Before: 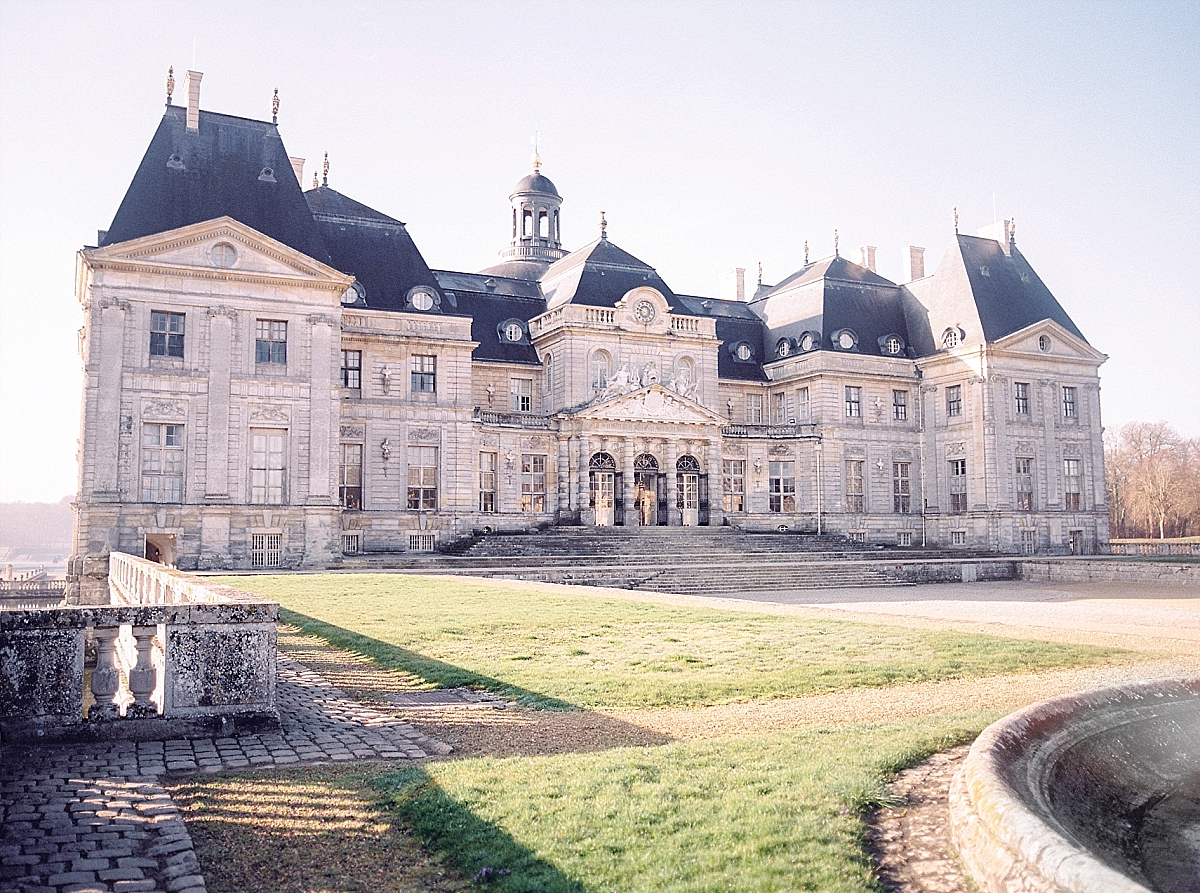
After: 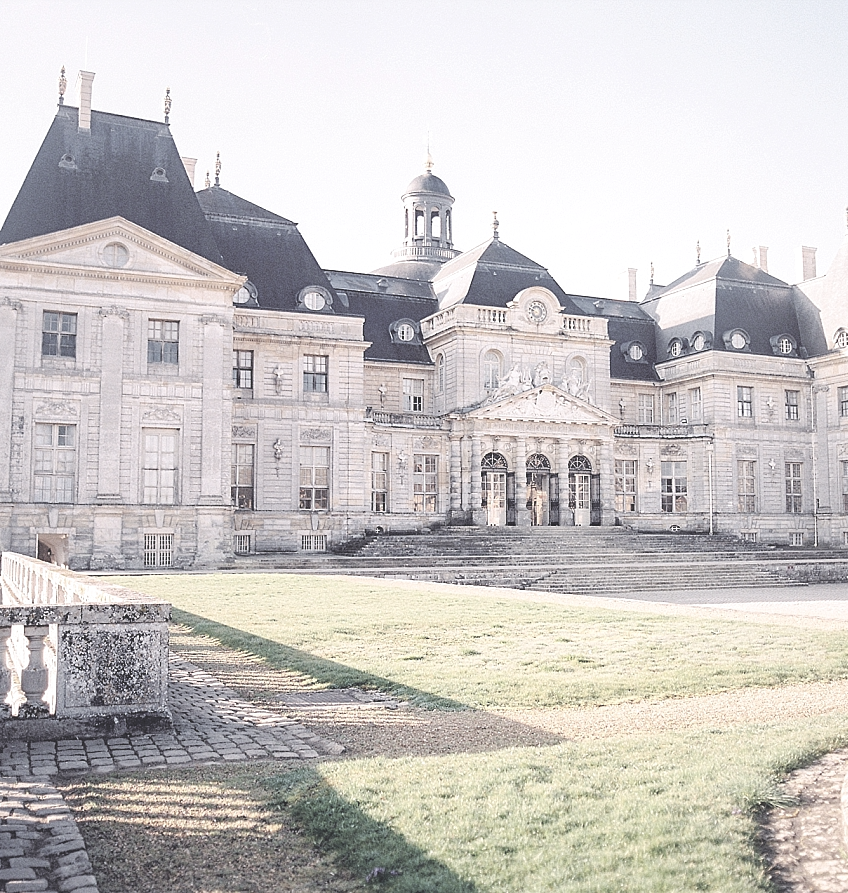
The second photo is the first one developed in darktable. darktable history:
exposure: black level correction -0.009, exposure 0.066 EV, compensate exposure bias true, compensate highlight preservation false
crop and rotate: left 9.065%, right 20.217%
contrast brightness saturation: brightness 0.189, saturation -0.506
